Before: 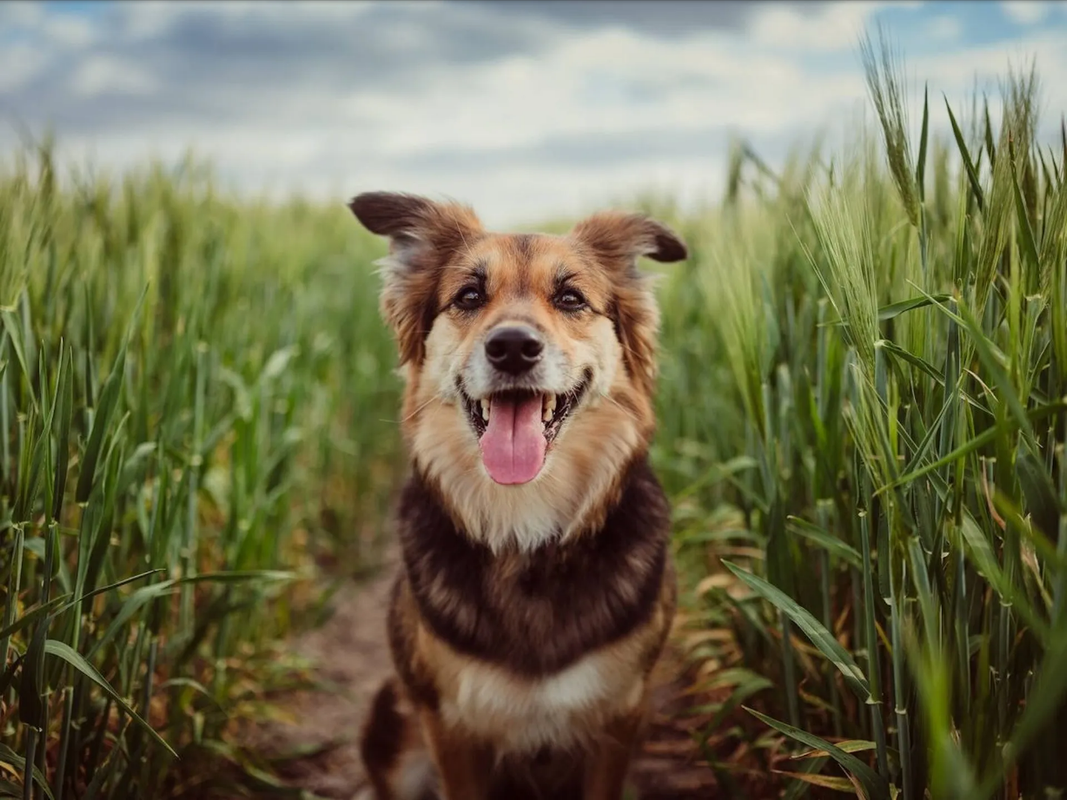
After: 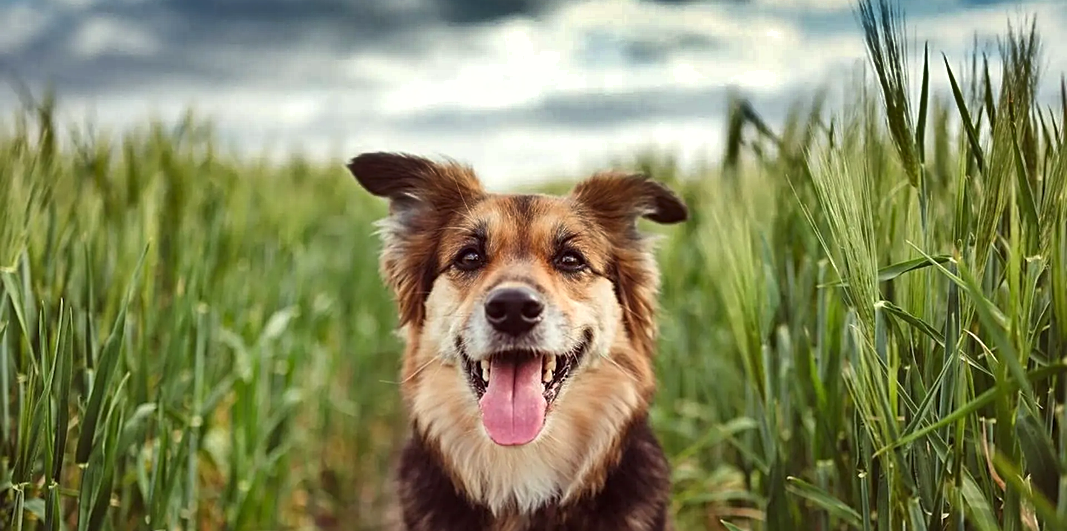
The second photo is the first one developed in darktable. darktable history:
sharpen: on, module defaults
shadows and highlights: shadows 18.8, highlights -83.15, soften with gaussian
exposure: exposure 0.478 EV, compensate exposure bias true, compensate highlight preservation false
crop and rotate: top 4.907%, bottom 28.702%
